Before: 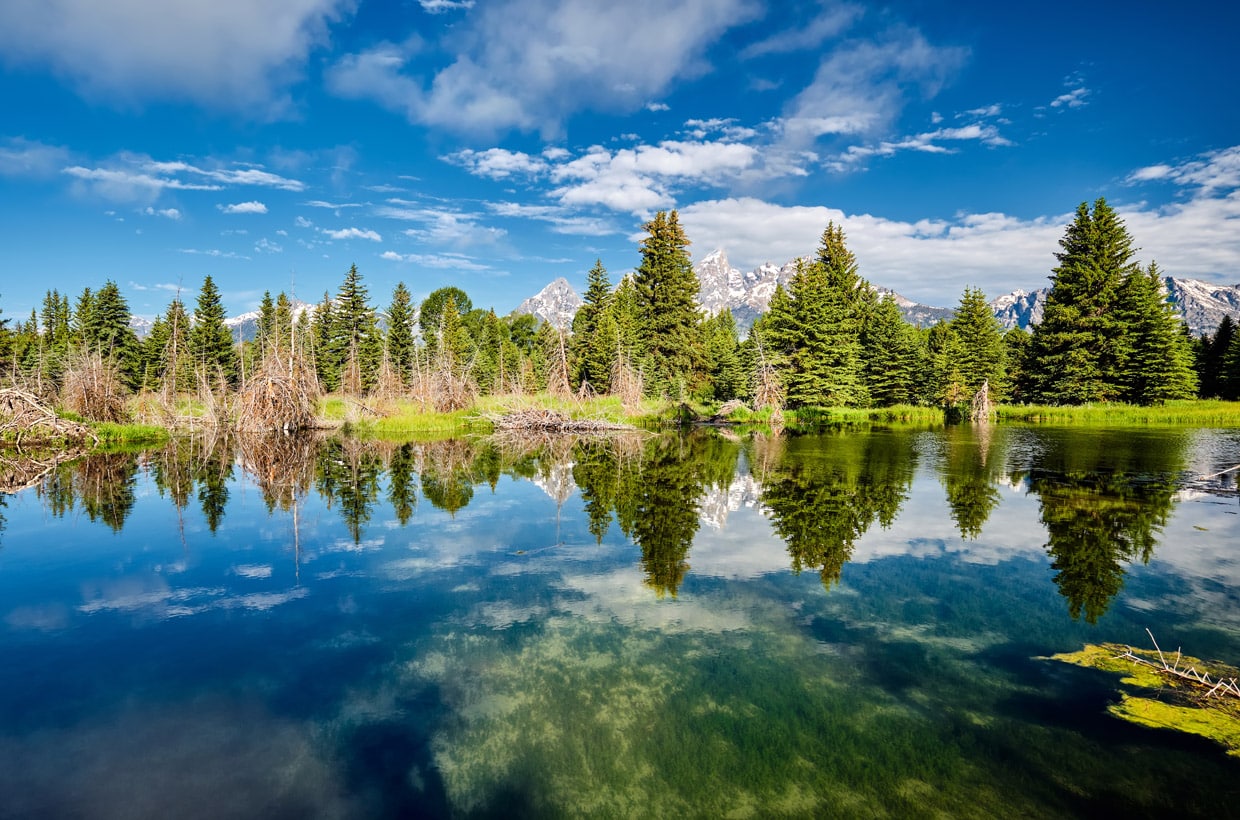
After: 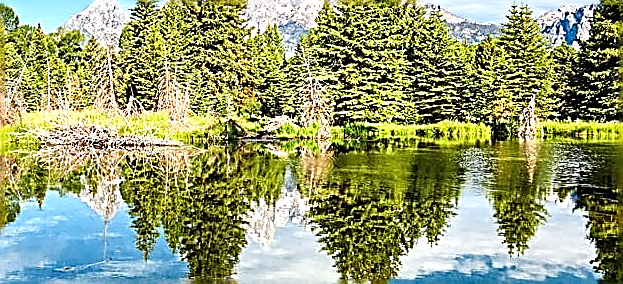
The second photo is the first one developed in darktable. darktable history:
exposure: black level correction 0, exposure 0.7 EV, compensate exposure bias true, compensate highlight preservation false
crop: left 36.607%, top 34.735%, right 13.146%, bottom 30.611%
sharpen: amount 2
